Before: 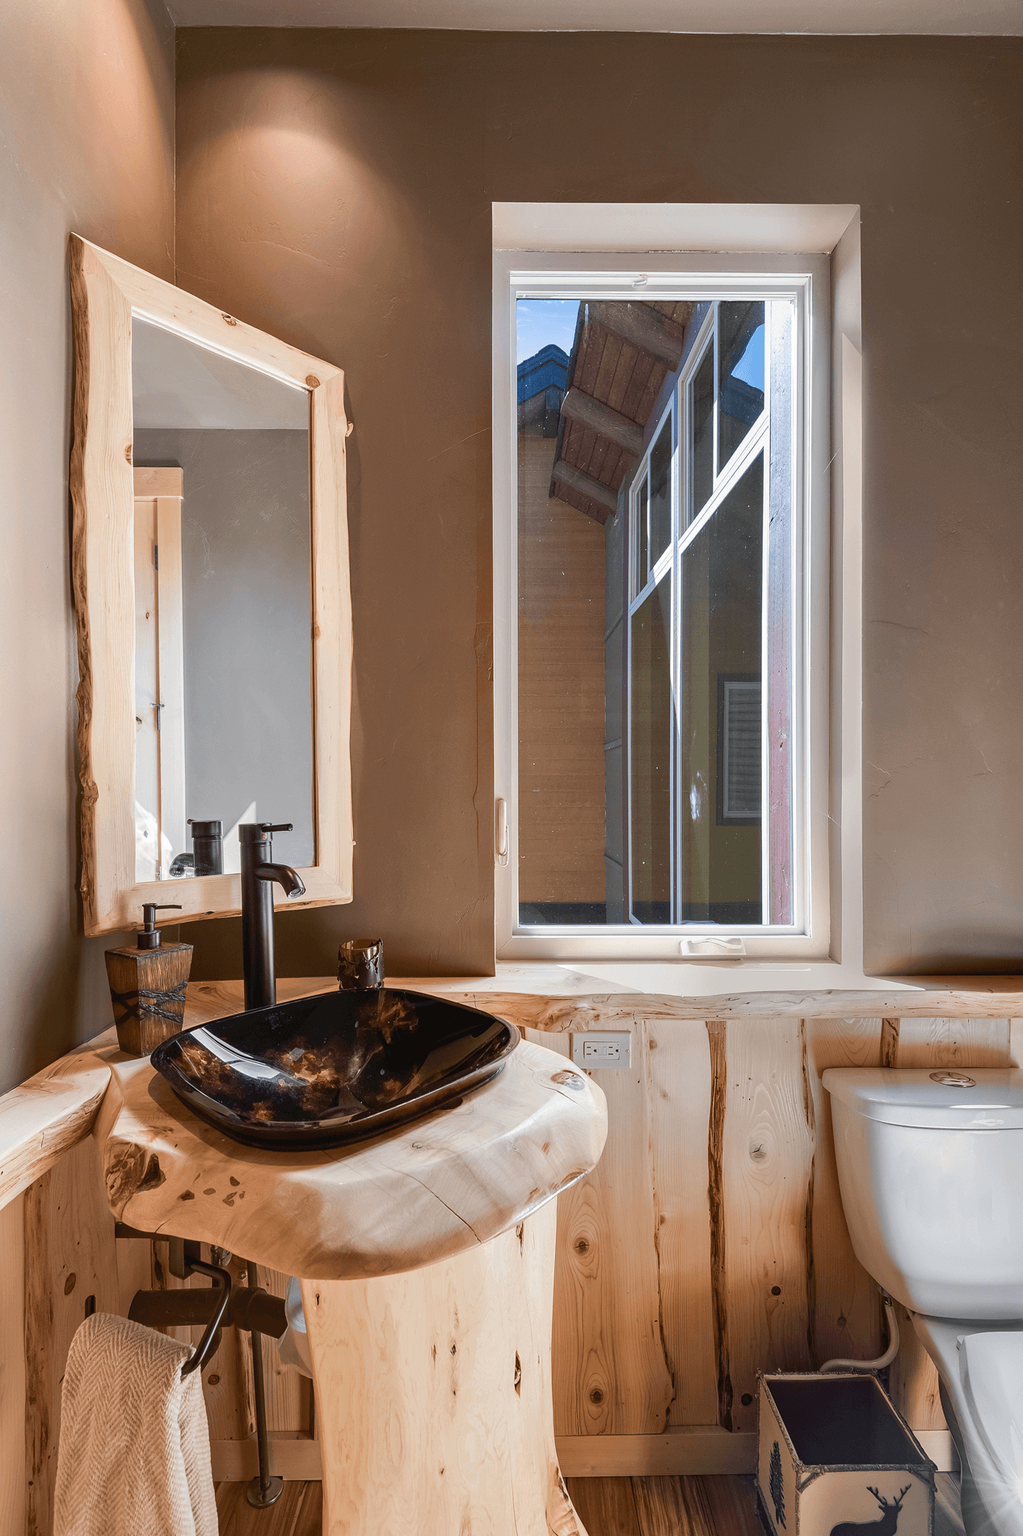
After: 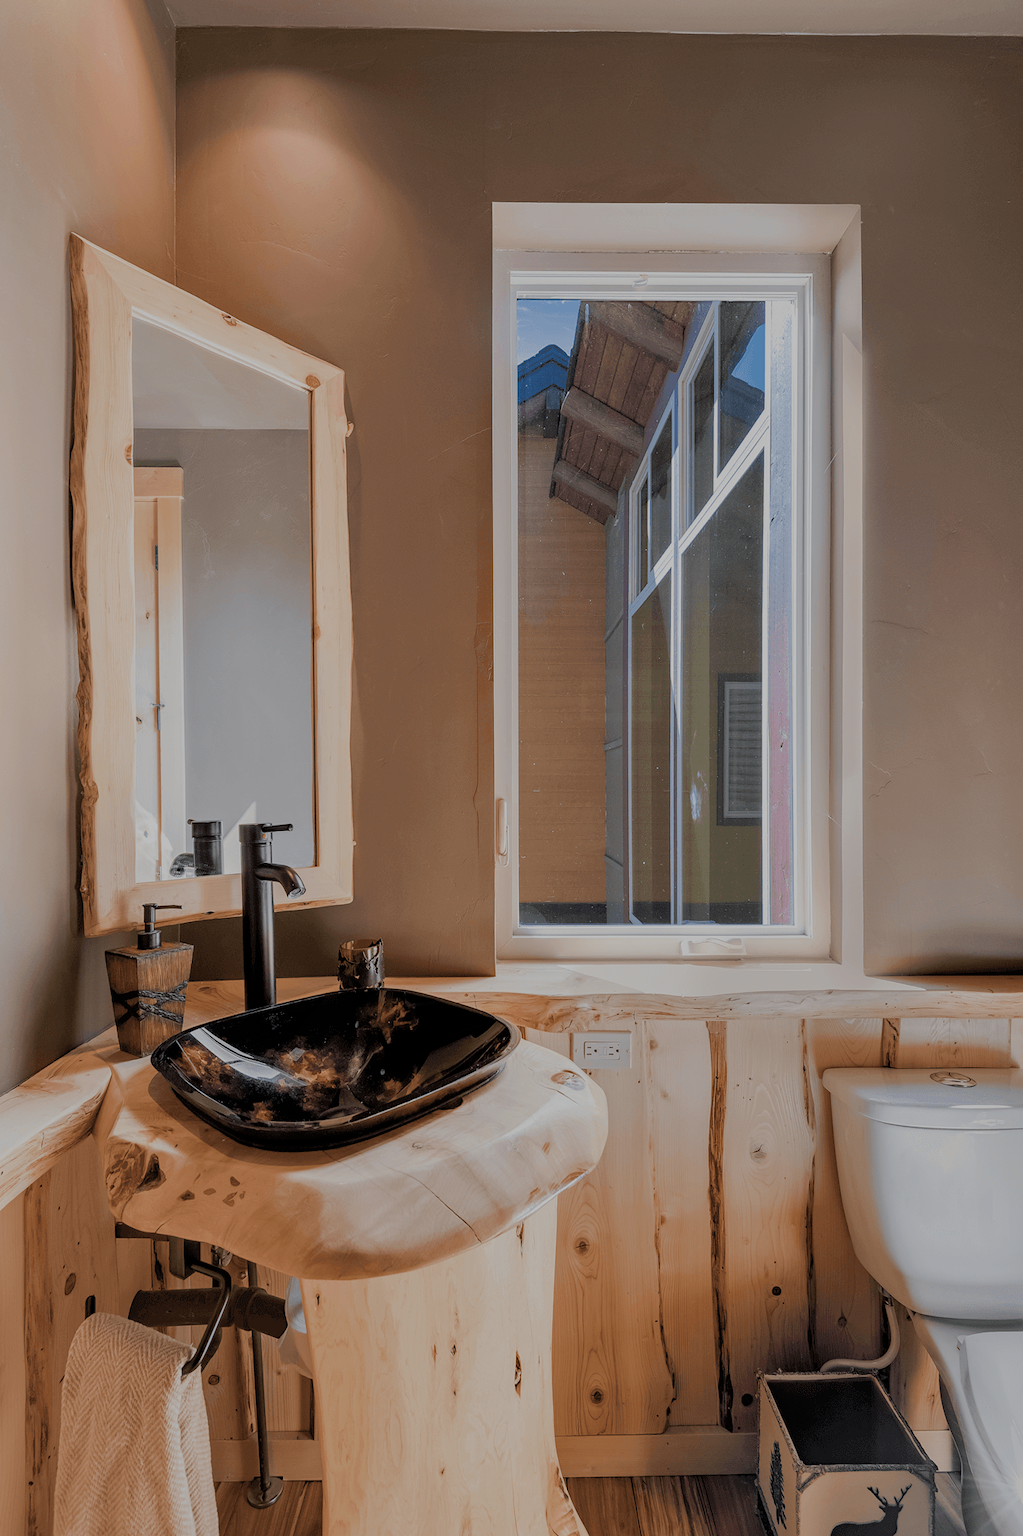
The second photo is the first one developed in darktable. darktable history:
filmic rgb: middle gray luminance 3.48%, black relative exposure -5.95 EV, white relative exposure 6.35 EV, dynamic range scaling 21.93%, target black luminance 0%, hardness 2.3, latitude 46.5%, contrast 0.78, highlights saturation mix 98.93%, shadows ↔ highlights balance 0.184%
